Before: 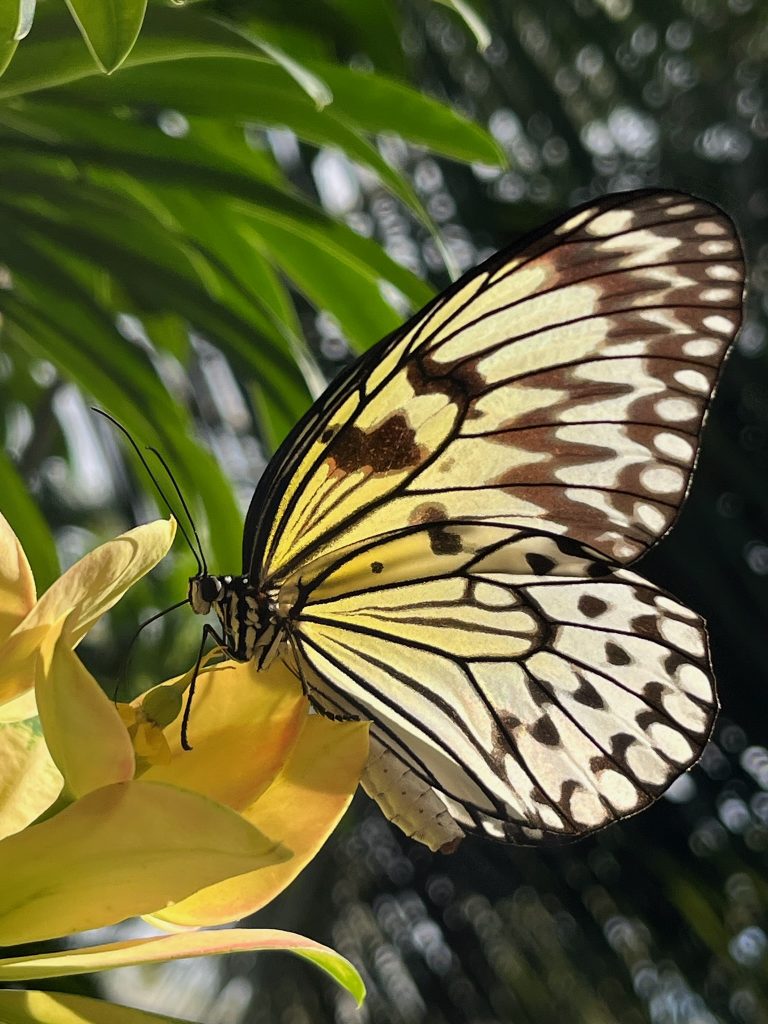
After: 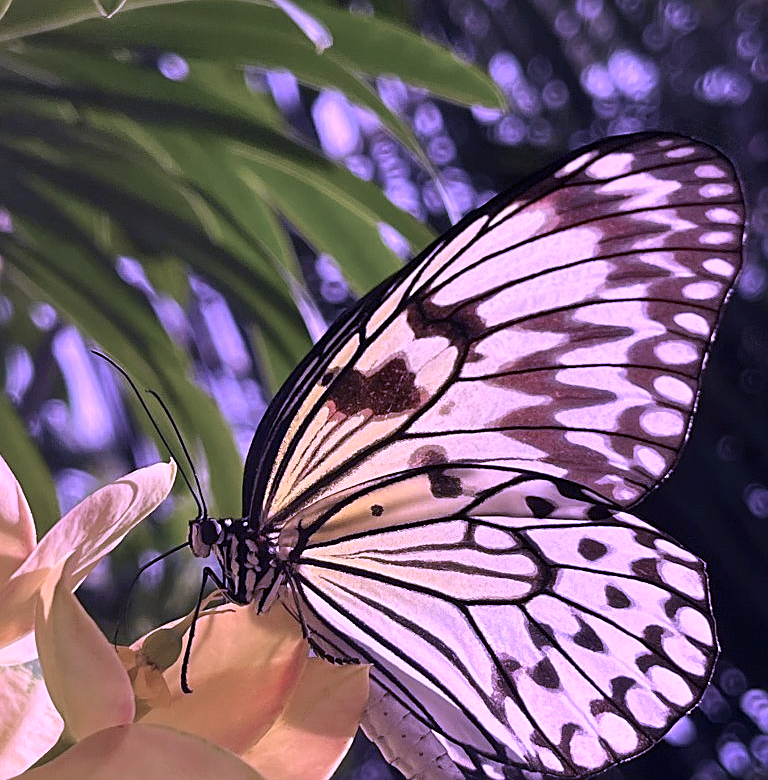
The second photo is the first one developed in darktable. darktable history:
color calibration: illuminant custom, x 0.38, y 0.482, temperature 4476.79 K
sharpen: on, module defaults
crop: top 5.629%, bottom 18.182%
